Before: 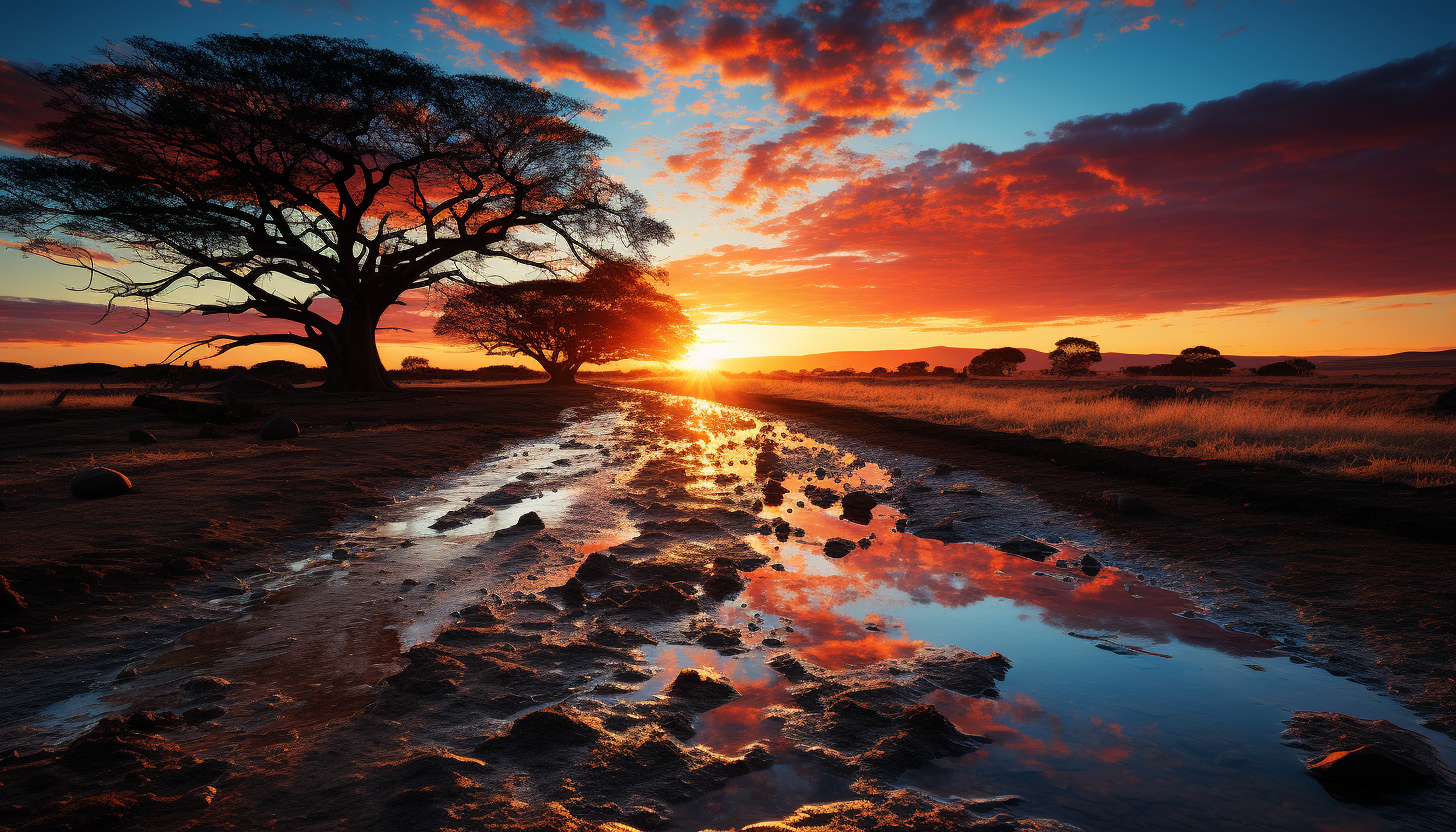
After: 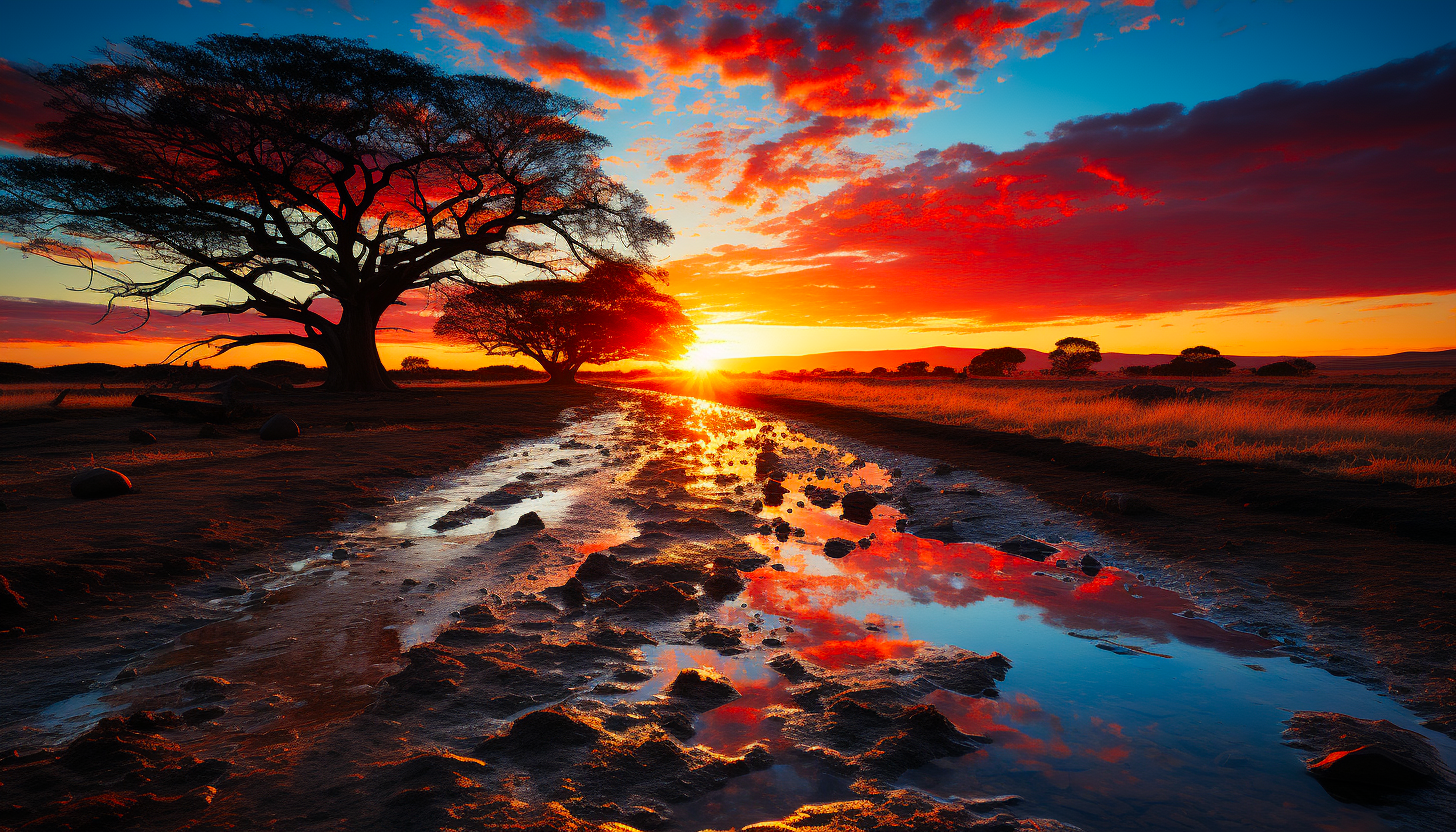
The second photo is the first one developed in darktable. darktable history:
exposure: compensate highlight preservation false
color correction: highlights b* 0.06, saturation 1.32
